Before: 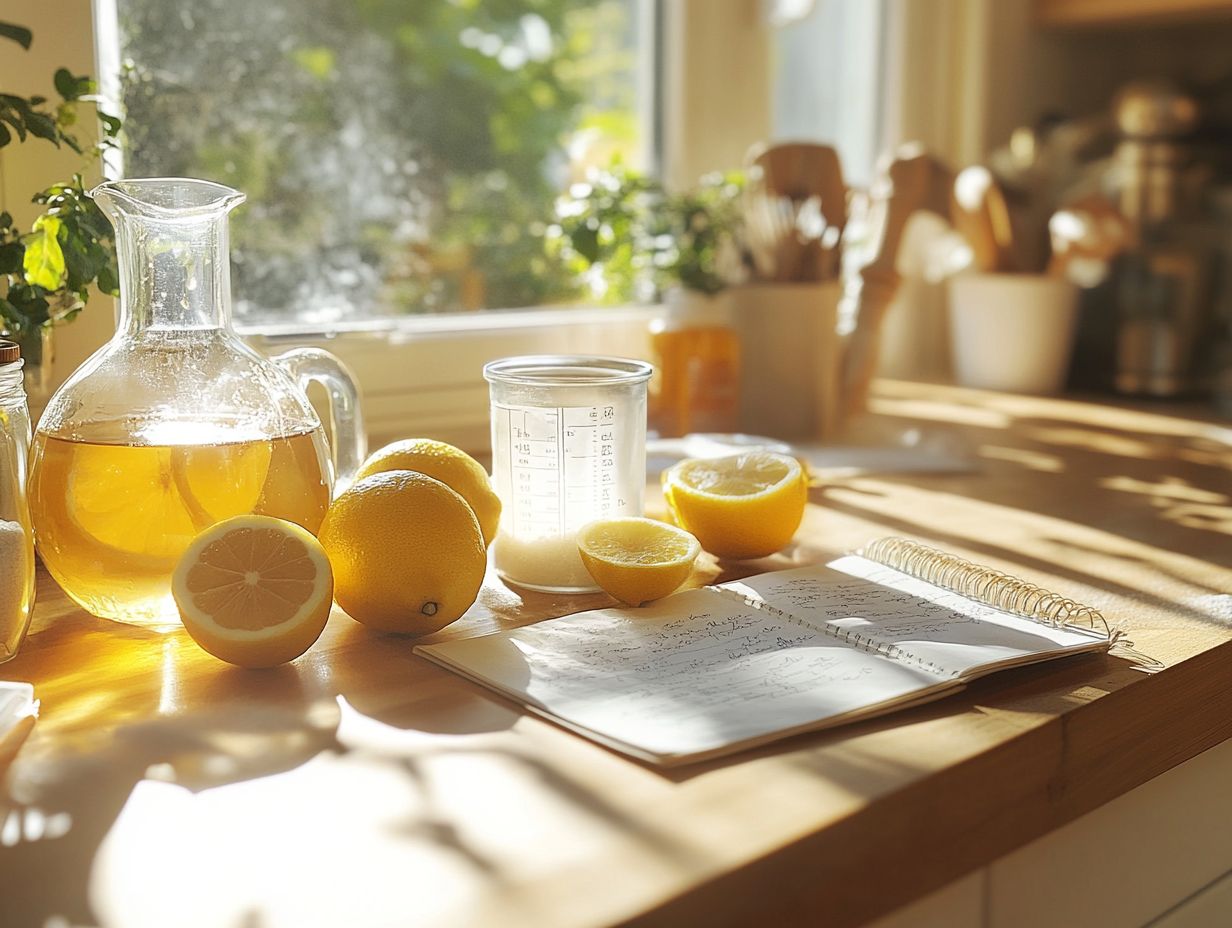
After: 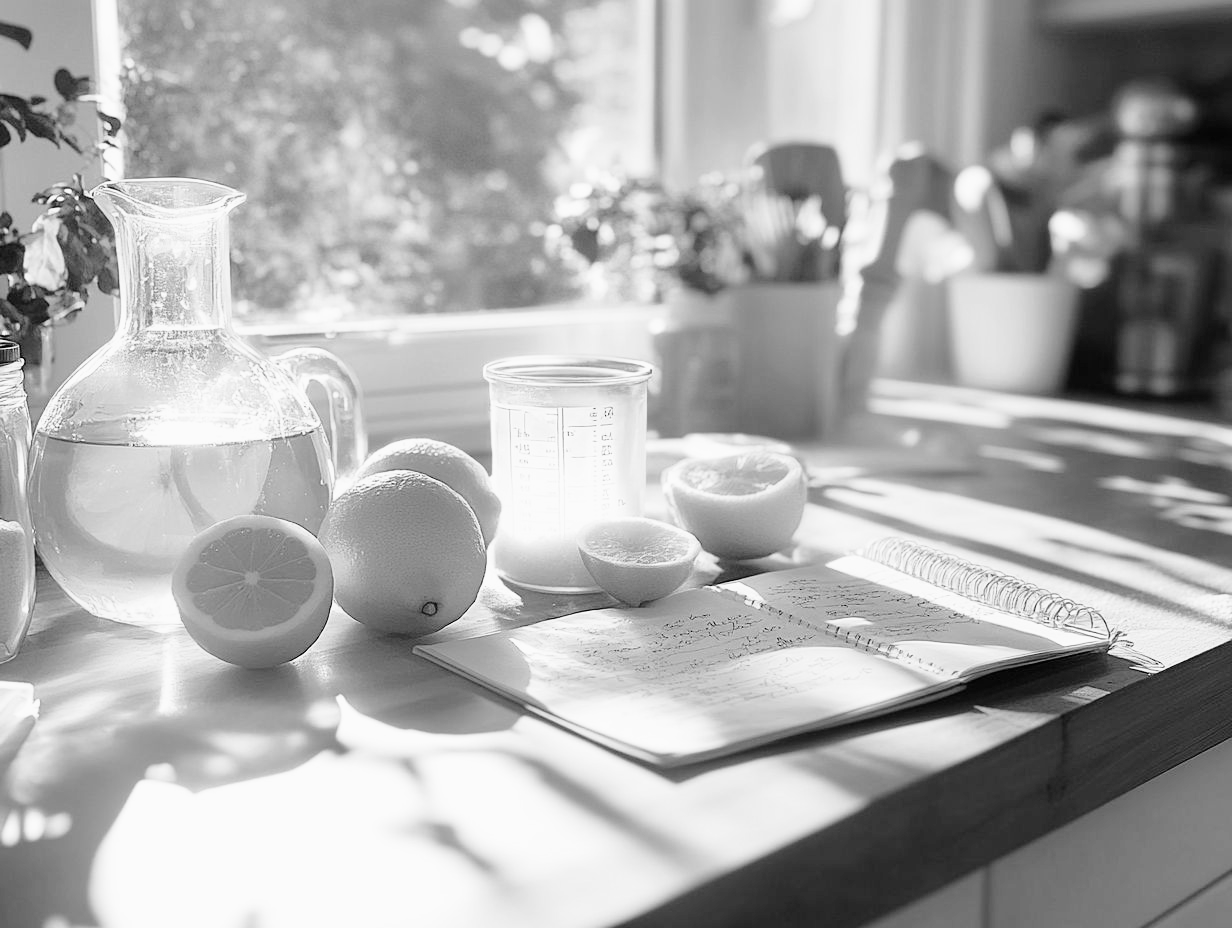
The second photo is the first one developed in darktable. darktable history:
tone curve: curves: ch0 [(0, 0) (0.568, 0.517) (0.8, 0.717) (1, 1)]
exposure: black level correction 0, exposure 1.1 EV, compensate exposure bias true, compensate highlight preservation false
color calibration: output gray [0.267, 0.423, 0.267, 0], illuminant same as pipeline (D50), adaptation none (bypass)
filmic rgb: black relative exposure -5 EV, hardness 2.88, contrast 1.4, highlights saturation mix -30%
